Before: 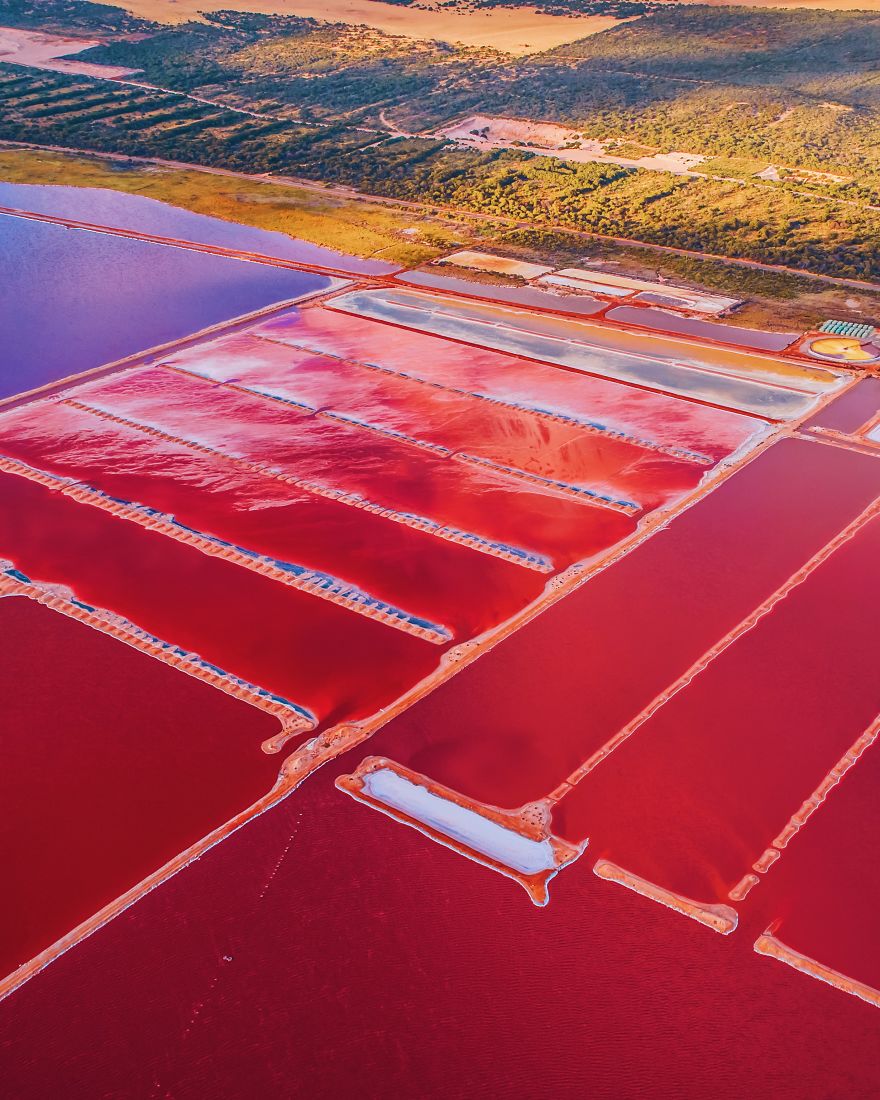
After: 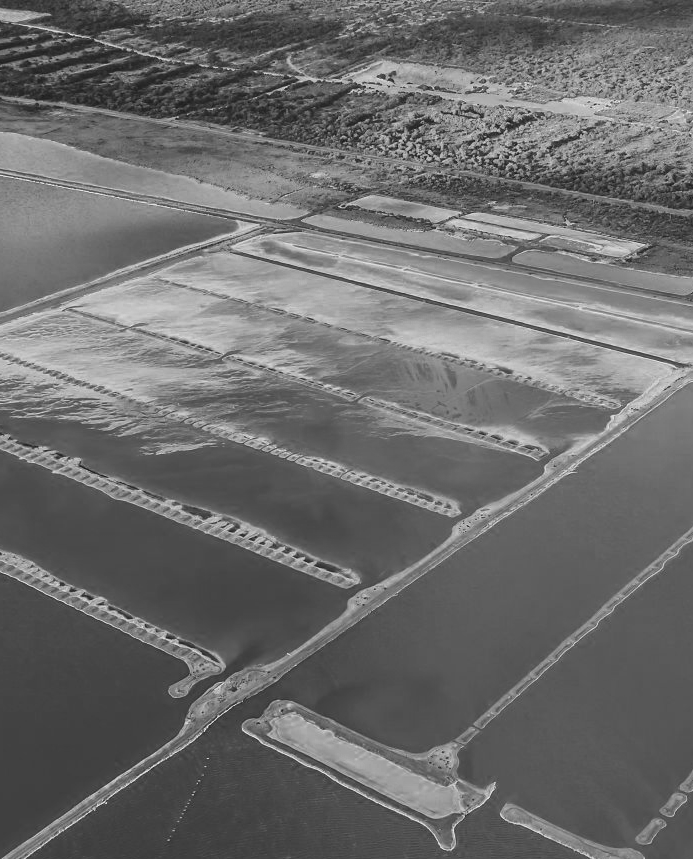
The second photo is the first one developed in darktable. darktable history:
crop and rotate: left 10.77%, top 5.1%, right 10.41%, bottom 16.76%
color zones: curves: ch0 [(0.002, 0.593) (0.143, 0.417) (0.285, 0.541) (0.455, 0.289) (0.608, 0.327) (0.727, 0.283) (0.869, 0.571) (1, 0.603)]; ch1 [(0, 0) (0.143, 0) (0.286, 0) (0.429, 0) (0.571, 0) (0.714, 0) (0.857, 0)]
exposure: black level correction 0, exposure 0.7 EV, compensate exposure bias true, compensate highlight preservation false
monochrome: a 79.32, b 81.83, size 1.1
white balance: red 0.978, blue 0.999
